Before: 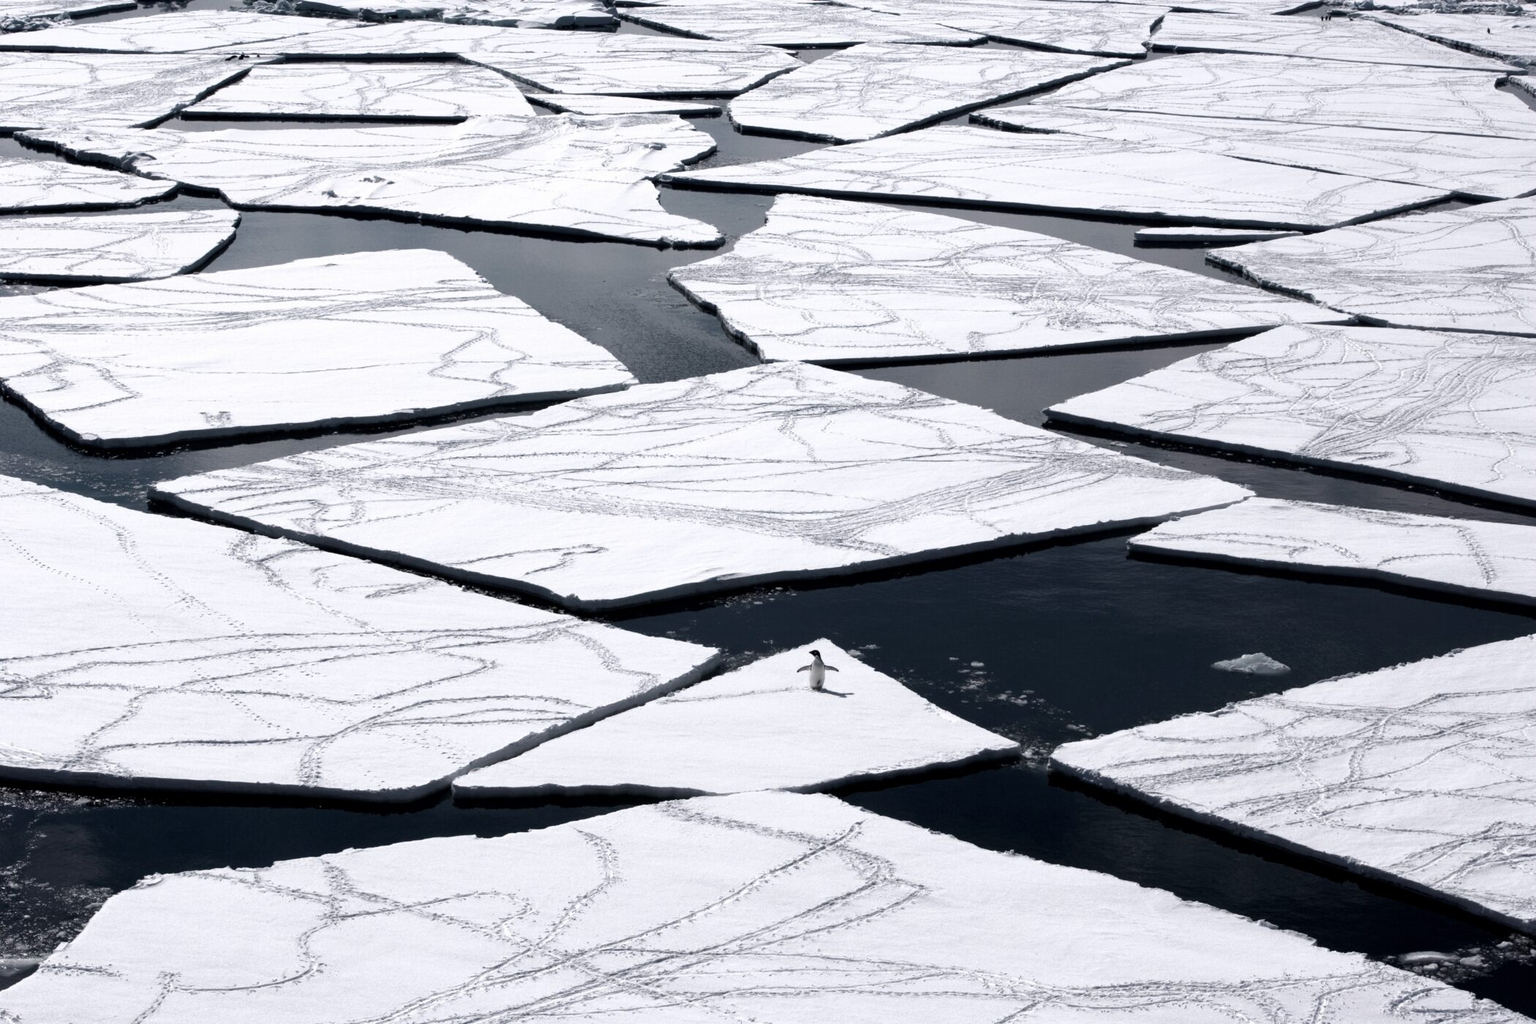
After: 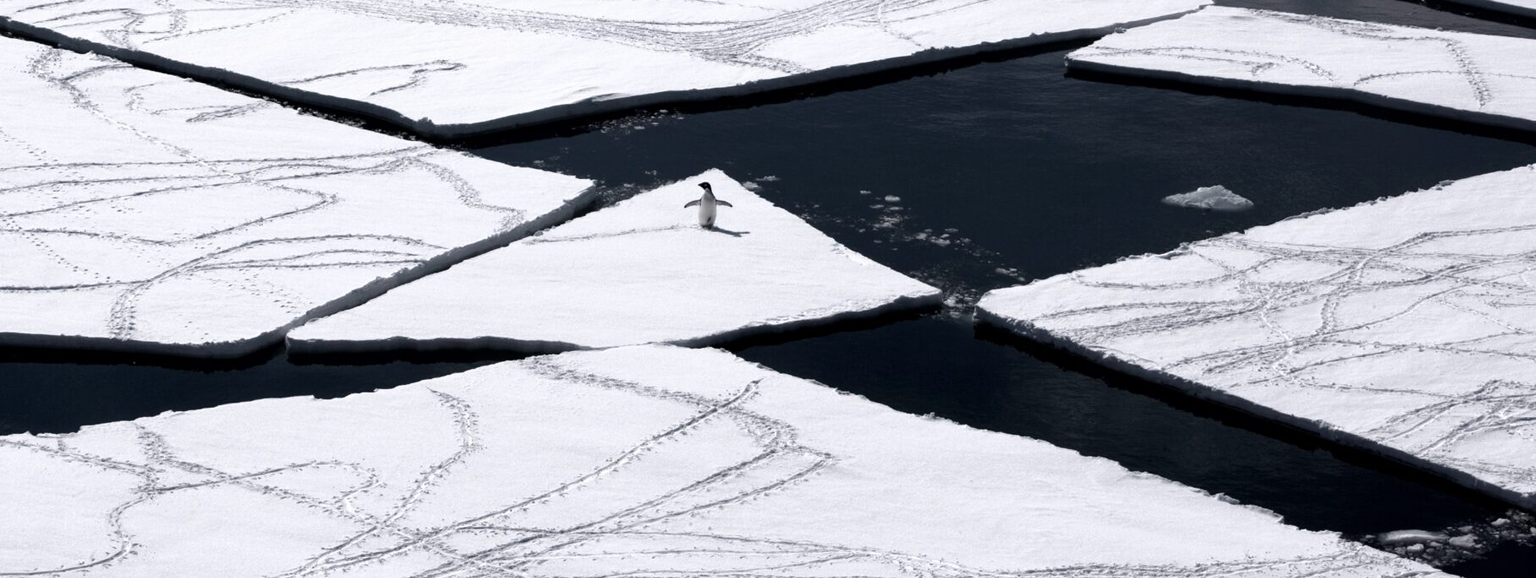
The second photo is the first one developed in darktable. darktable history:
crop and rotate: left 13.306%, top 48.129%, bottom 2.928%
